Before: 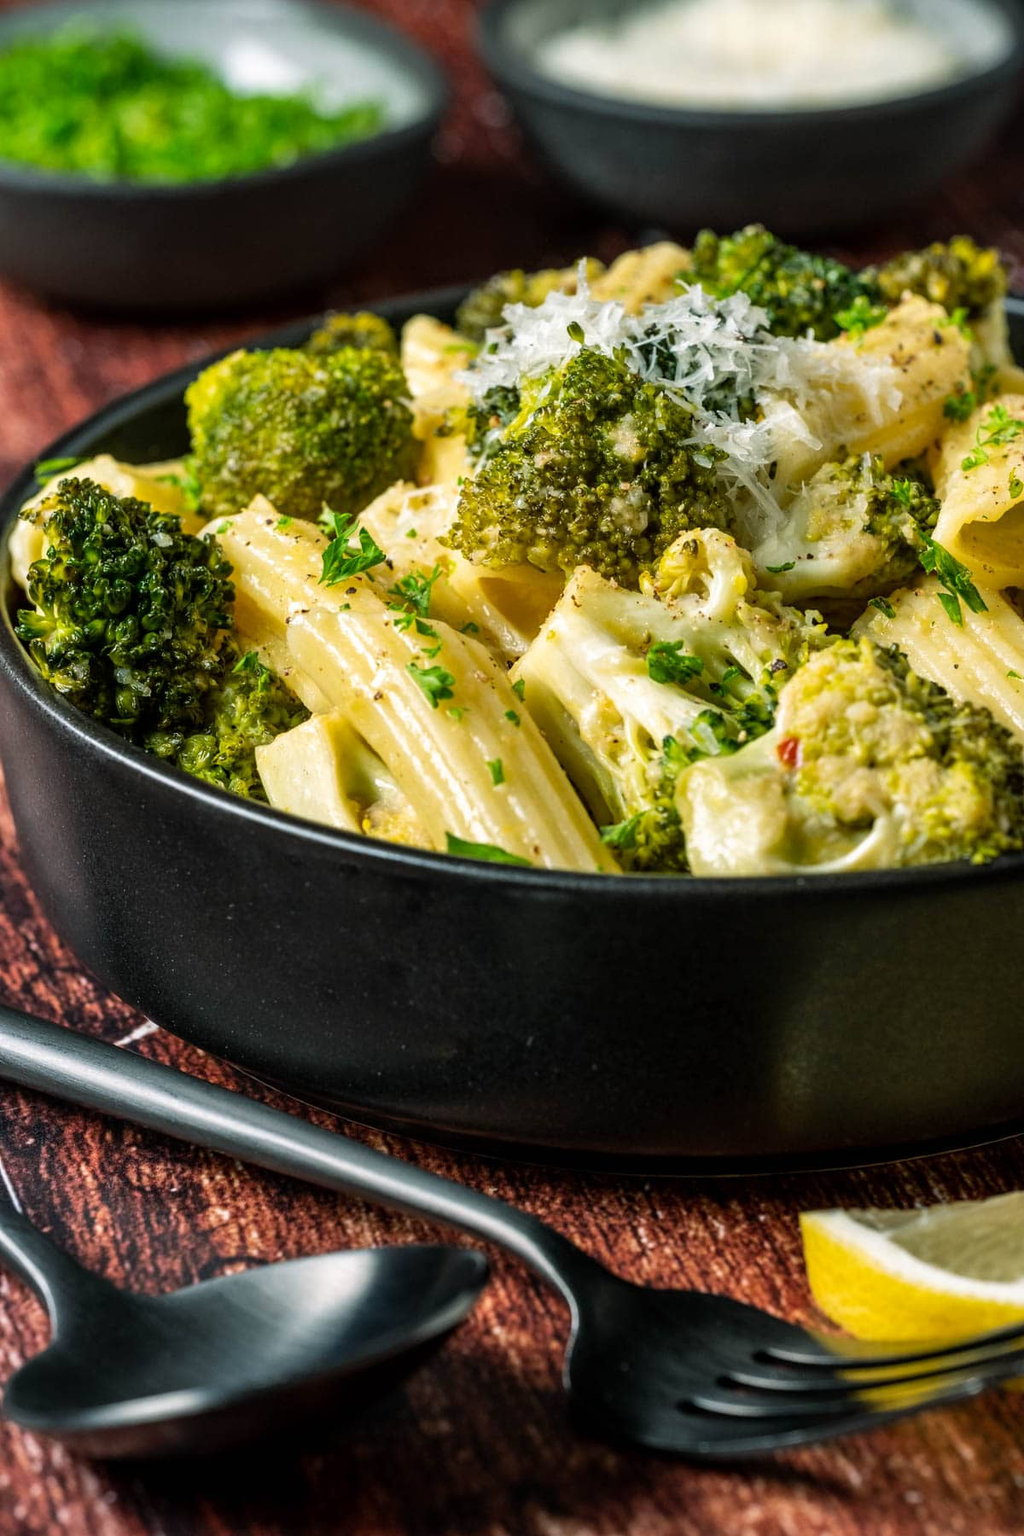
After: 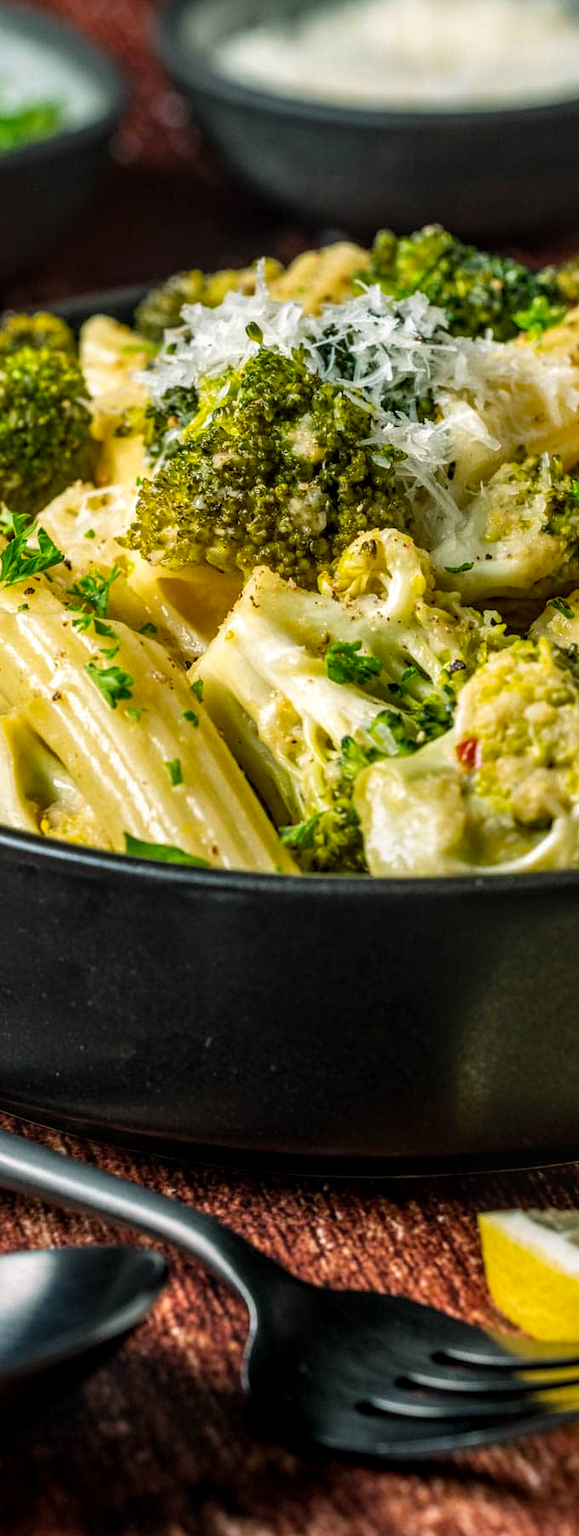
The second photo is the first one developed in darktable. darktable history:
local contrast: on, module defaults
crop: left 31.458%, top 0%, right 11.876%
exposure: compensate highlight preservation false
color balance rgb: global vibrance 20%
